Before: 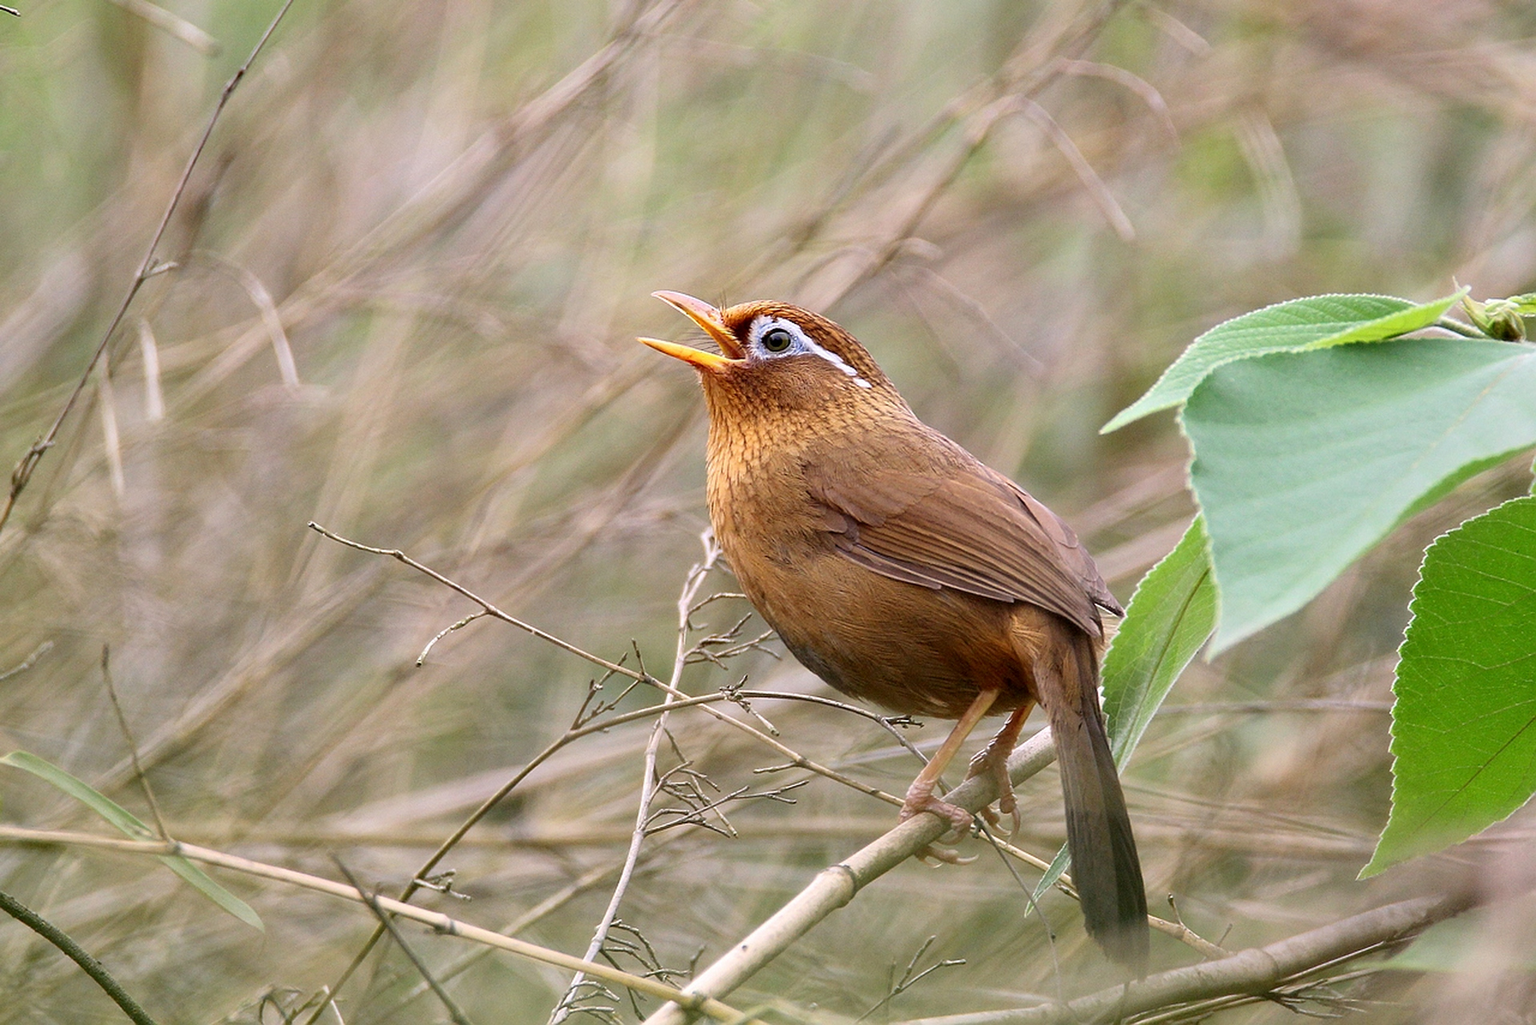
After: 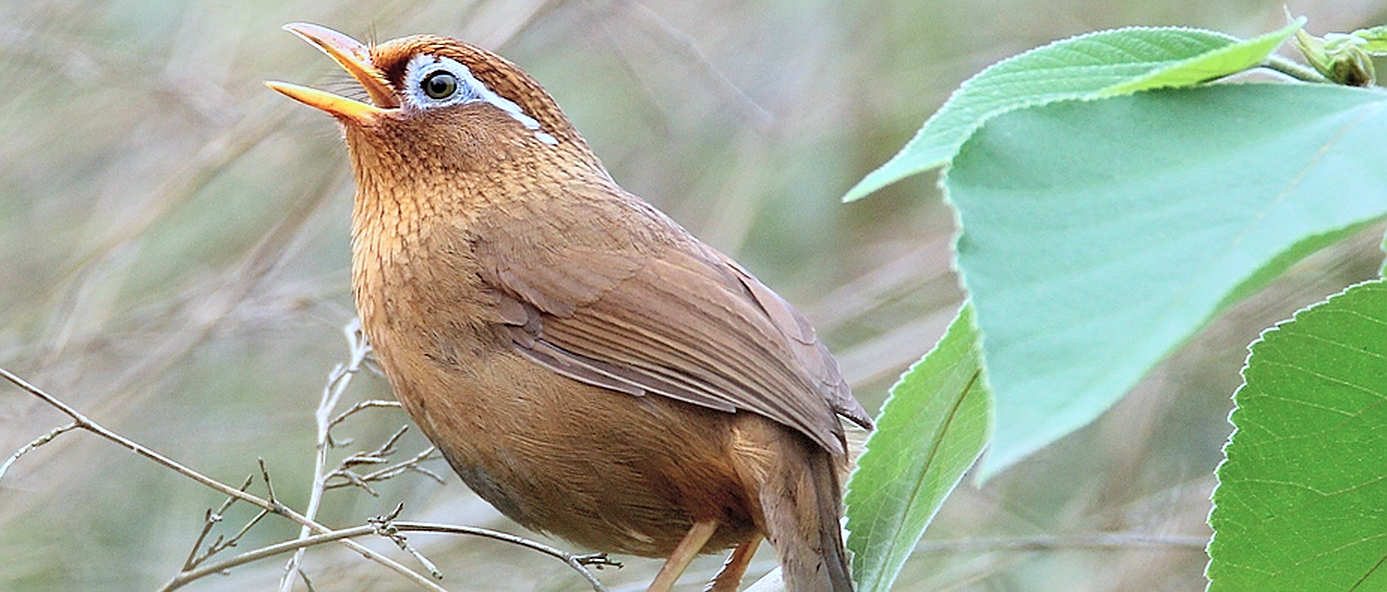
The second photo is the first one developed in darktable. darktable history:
crop and rotate: left 27.697%, top 26.628%, bottom 27.057%
contrast brightness saturation: contrast 0.065, brightness 0.177, saturation 0.411
sharpen: on, module defaults
color correction: highlights a* -12.31, highlights b* -18.02, saturation 0.7
